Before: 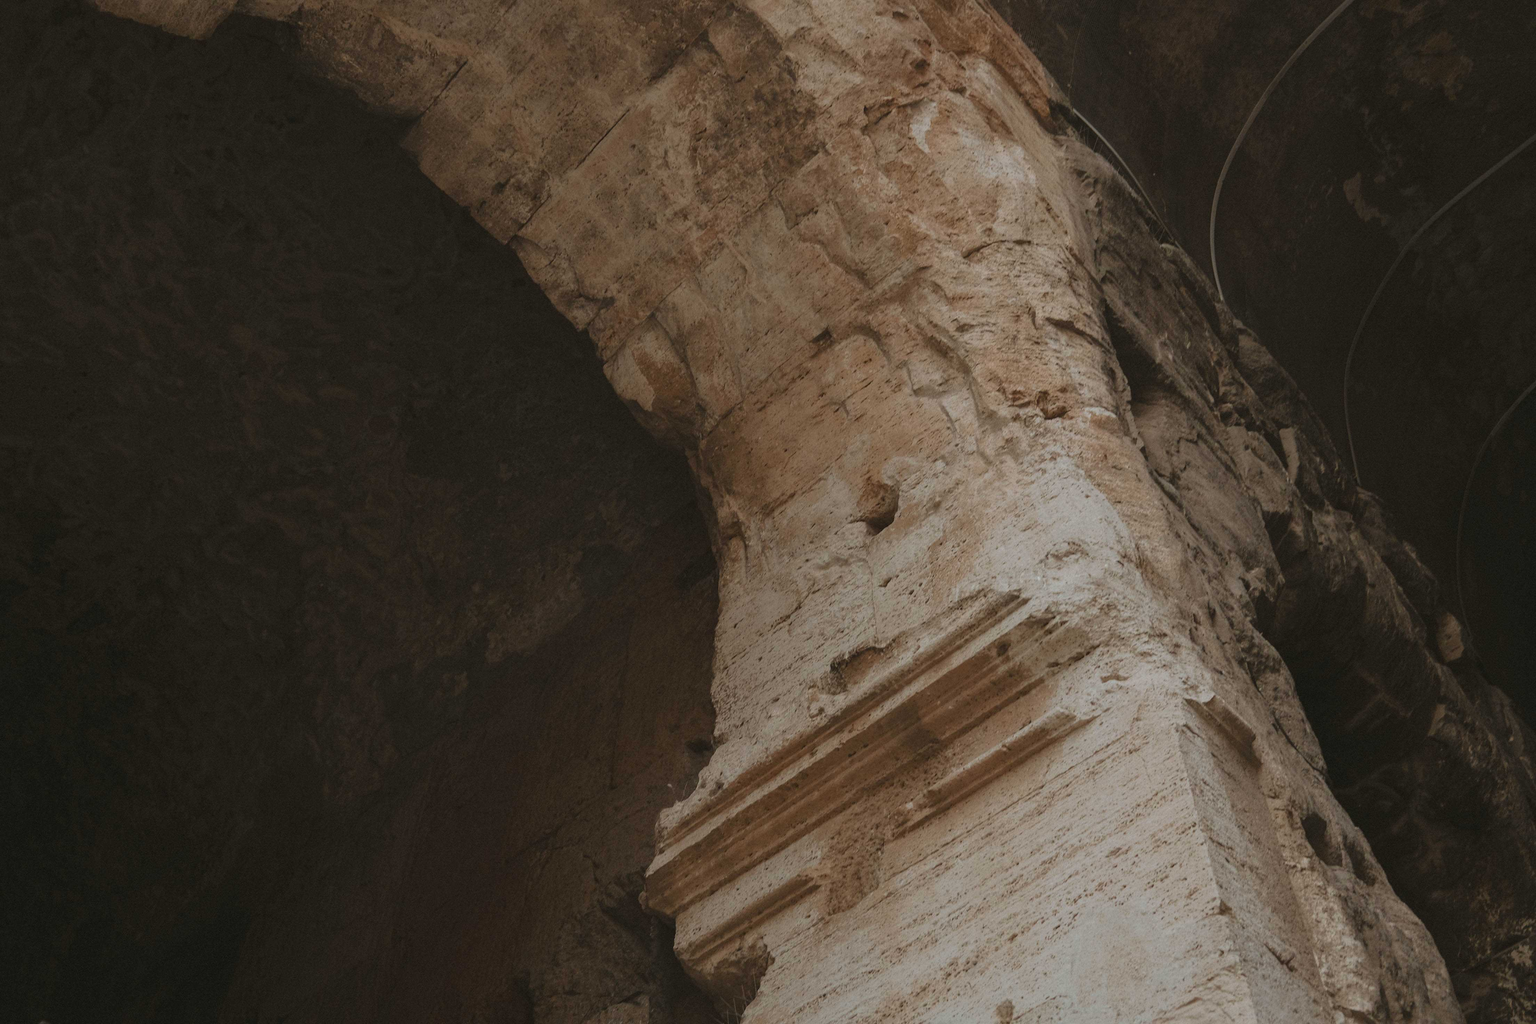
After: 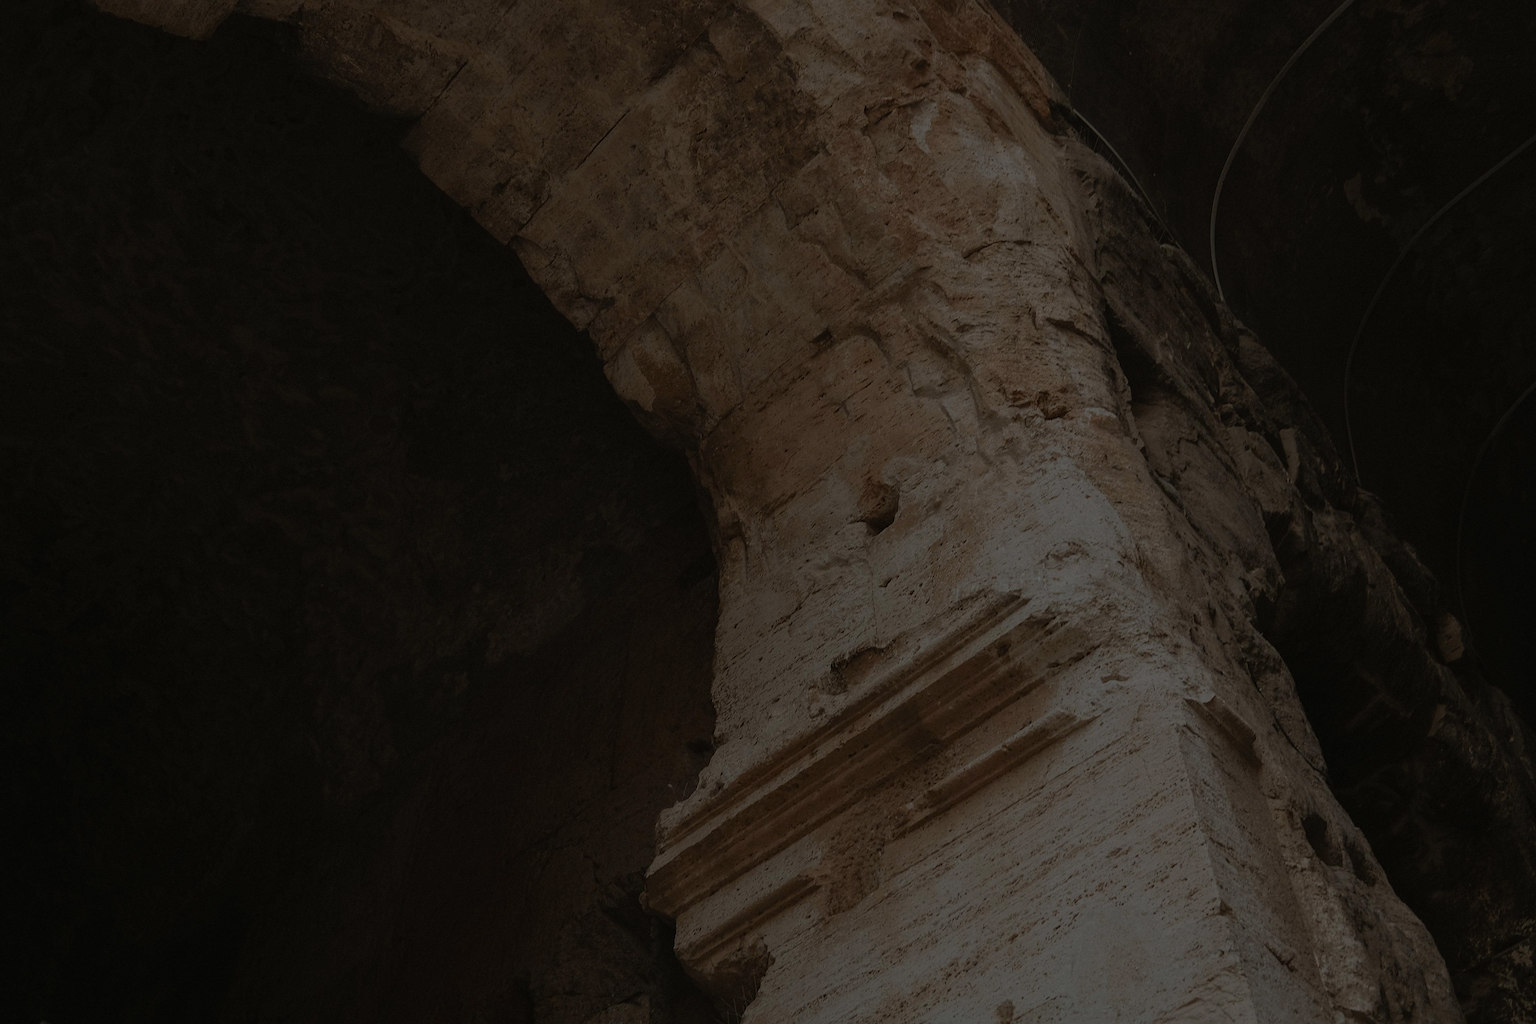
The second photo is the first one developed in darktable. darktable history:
exposure: exposure -2.002 EV, compensate highlight preservation false
sharpen: on, module defaults
